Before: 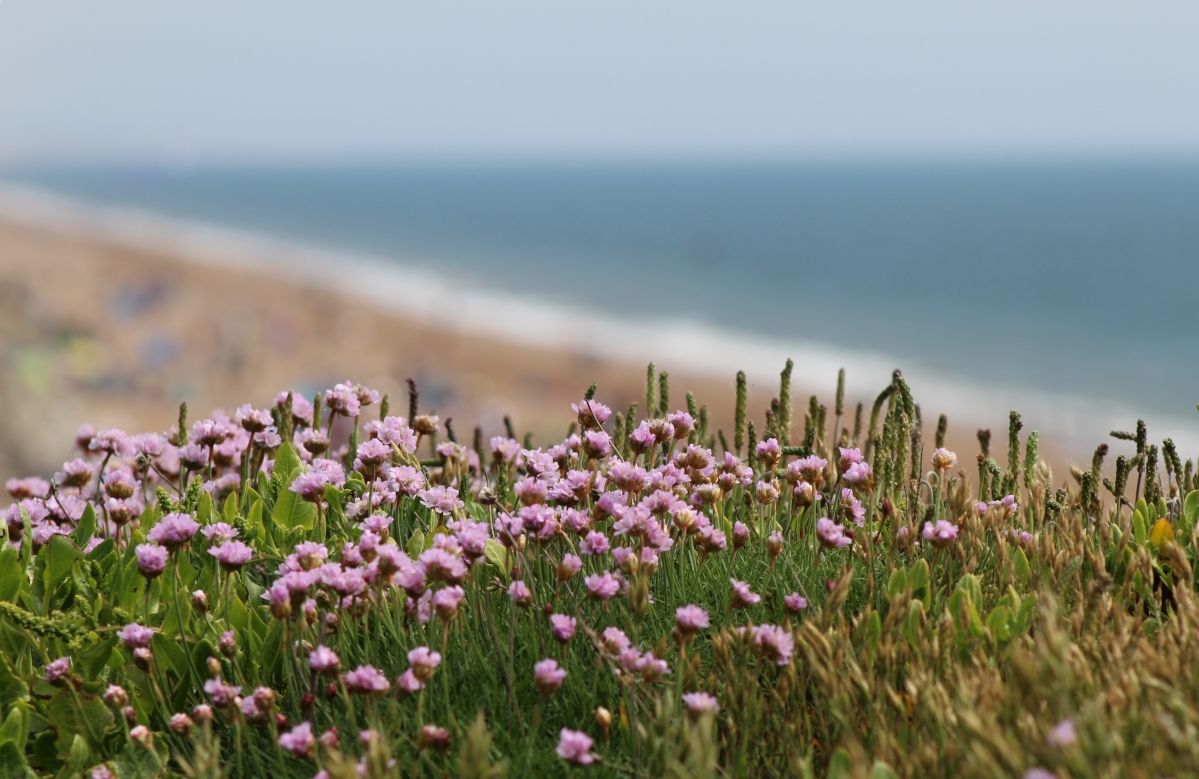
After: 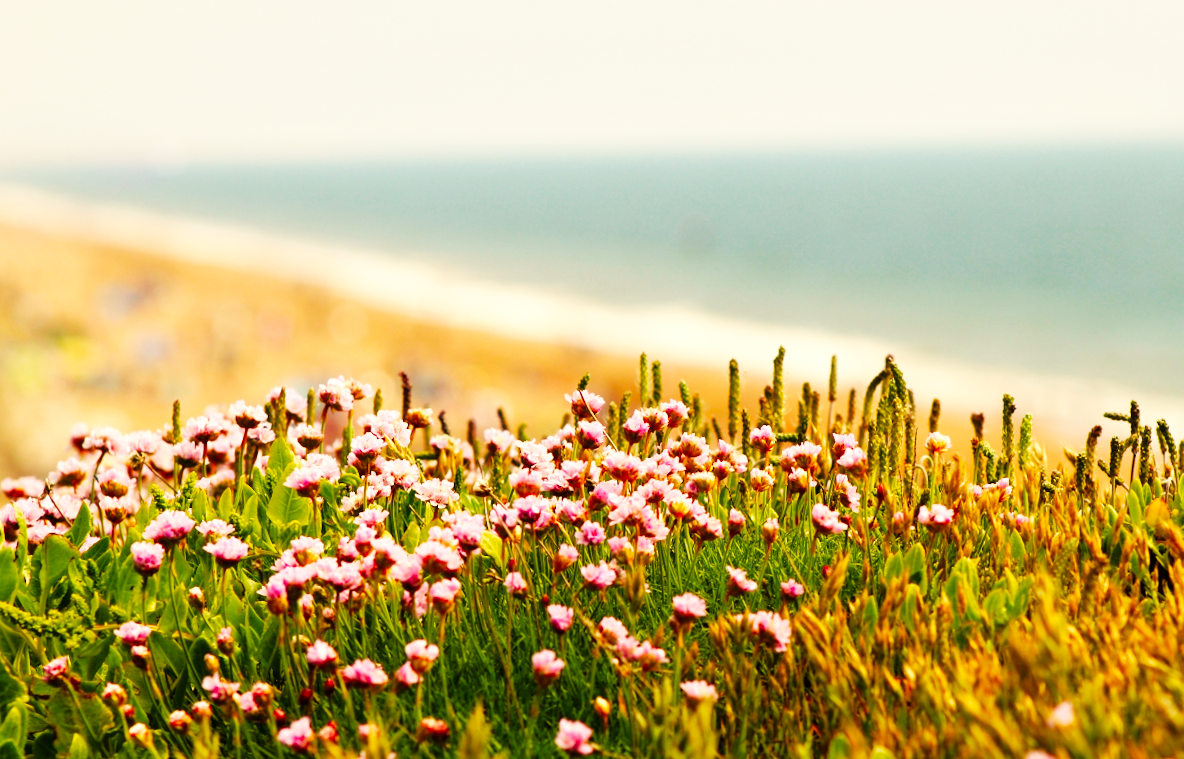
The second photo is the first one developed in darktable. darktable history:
rotate and perspective: rotation -1°, crop left 0.011, crop right 0.989, crop top 0.025, crop bottom 0.975
exposure: compensate highlight preservation false
white balance: red 1.138, green 0.996, blue 0.812
vibrance: vibrance 60%
local contrast: mode bilateral grid, contrast 20, coarseness 50, detail 120%, midtone range 0.2
color balance rgb: perceptual saturation grading › global saturation 20%, global vibrance 10%
base curve: curves: ch0 [(0, 0) (0.007, 0.004) (0.027, 0.03) (0.046, 0.07) (0.207, 0.54) (0.442, 0.872) (0.673, 0.972) (1, 1)], preserve colors none
